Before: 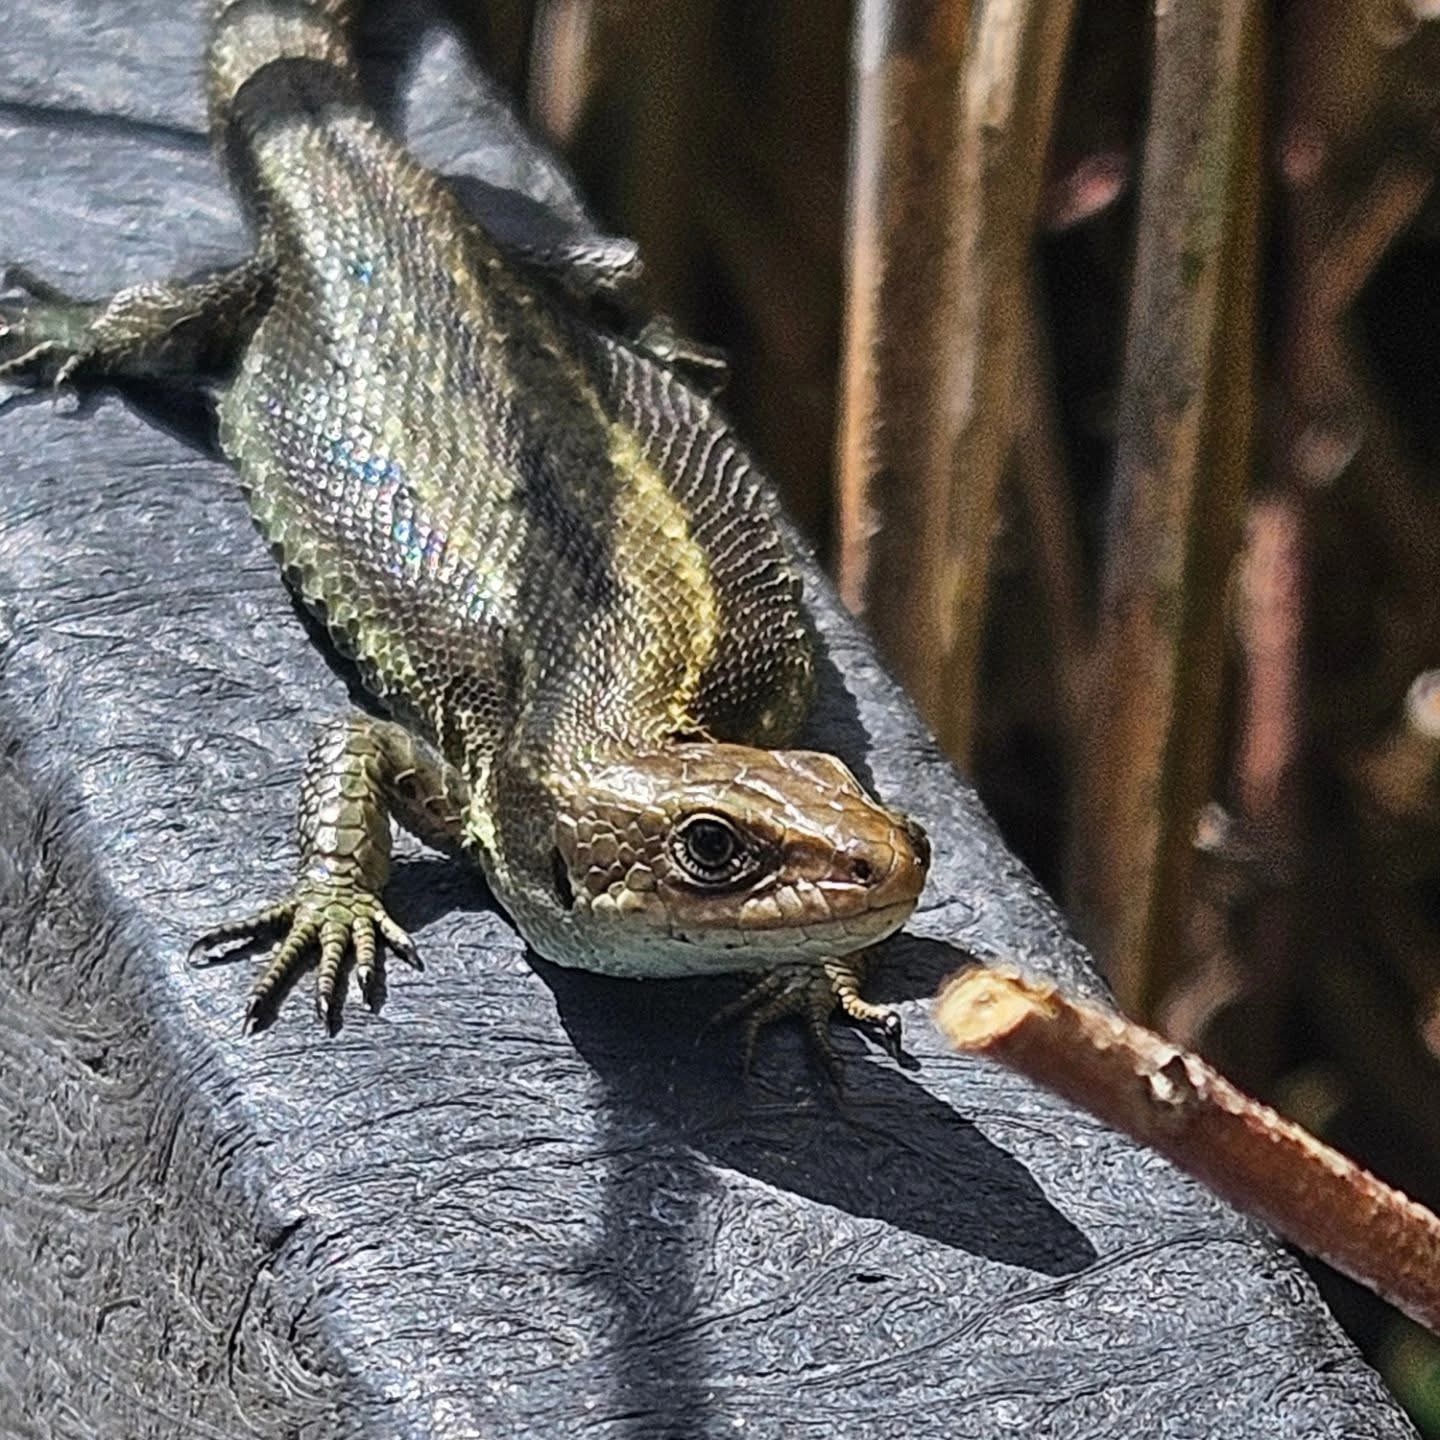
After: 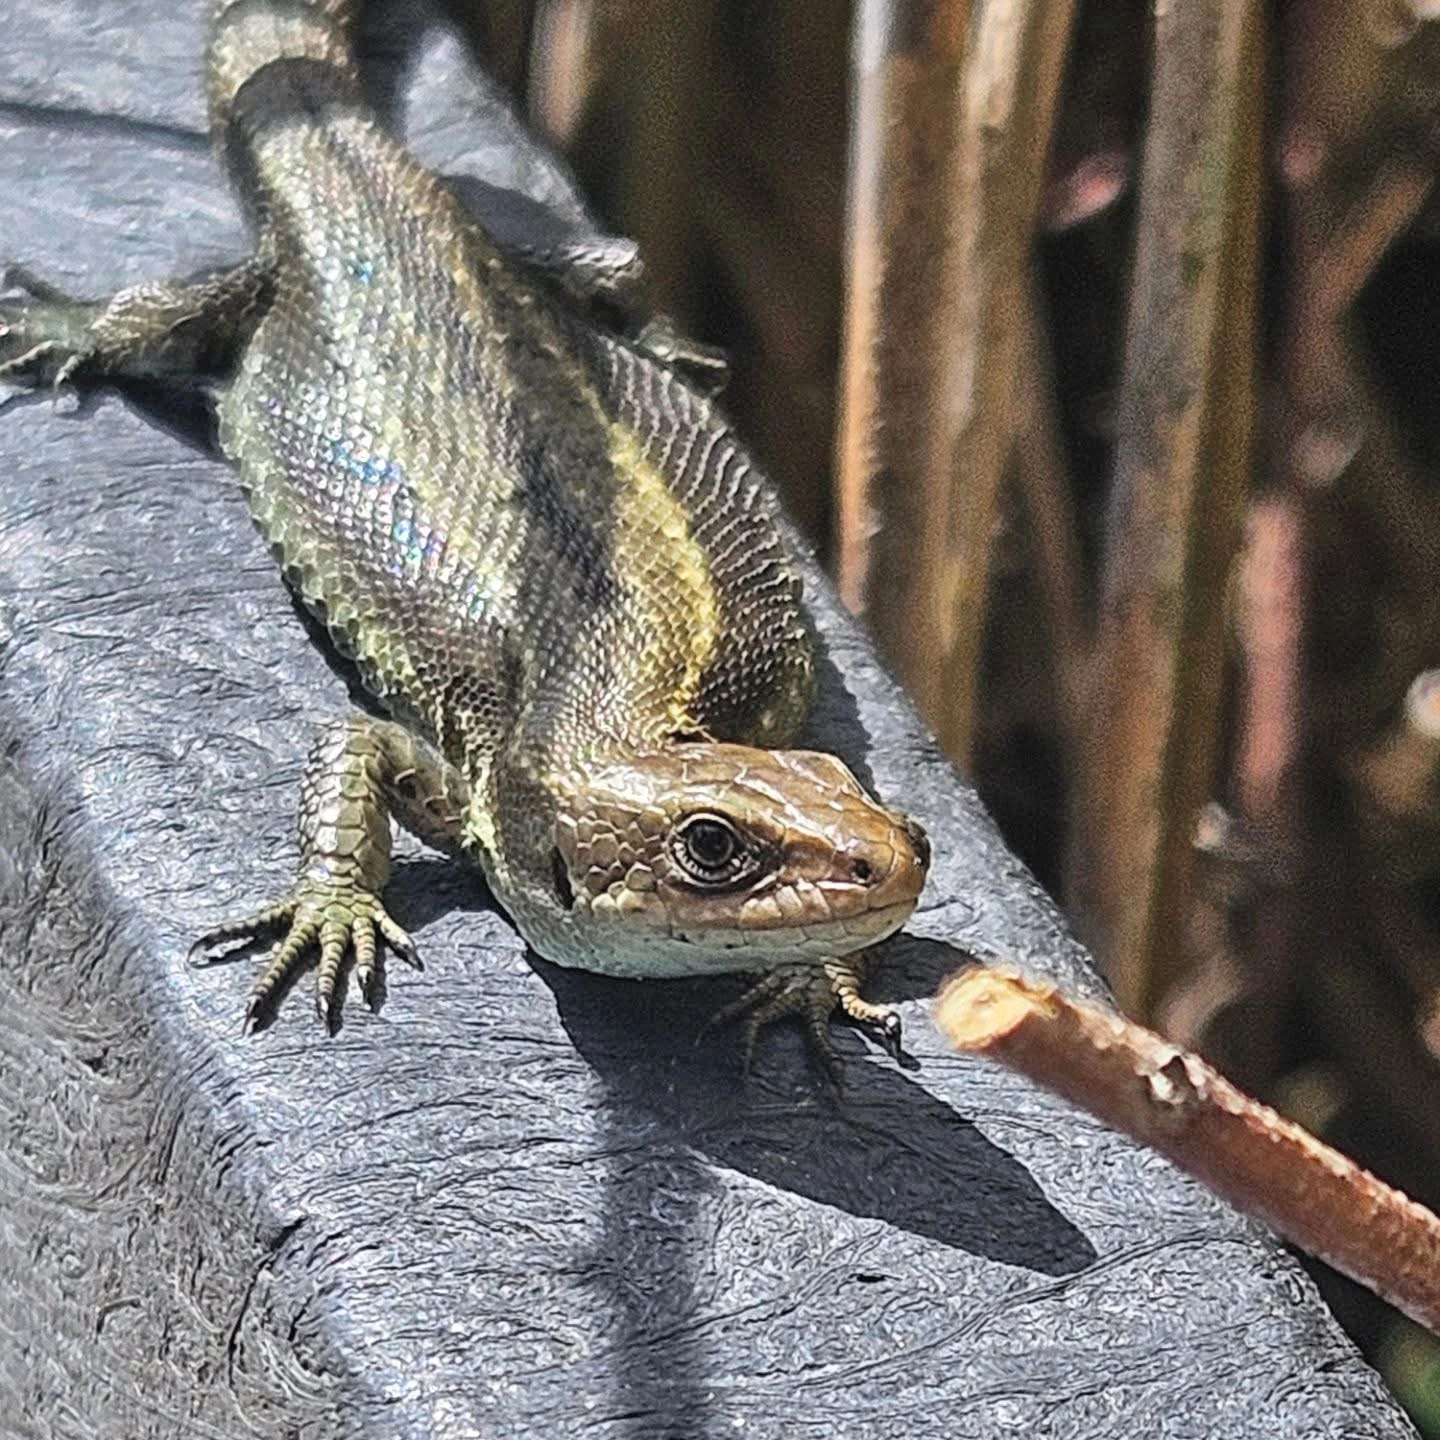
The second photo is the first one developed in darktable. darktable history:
contrast brightness saturation: brightness 0.152
